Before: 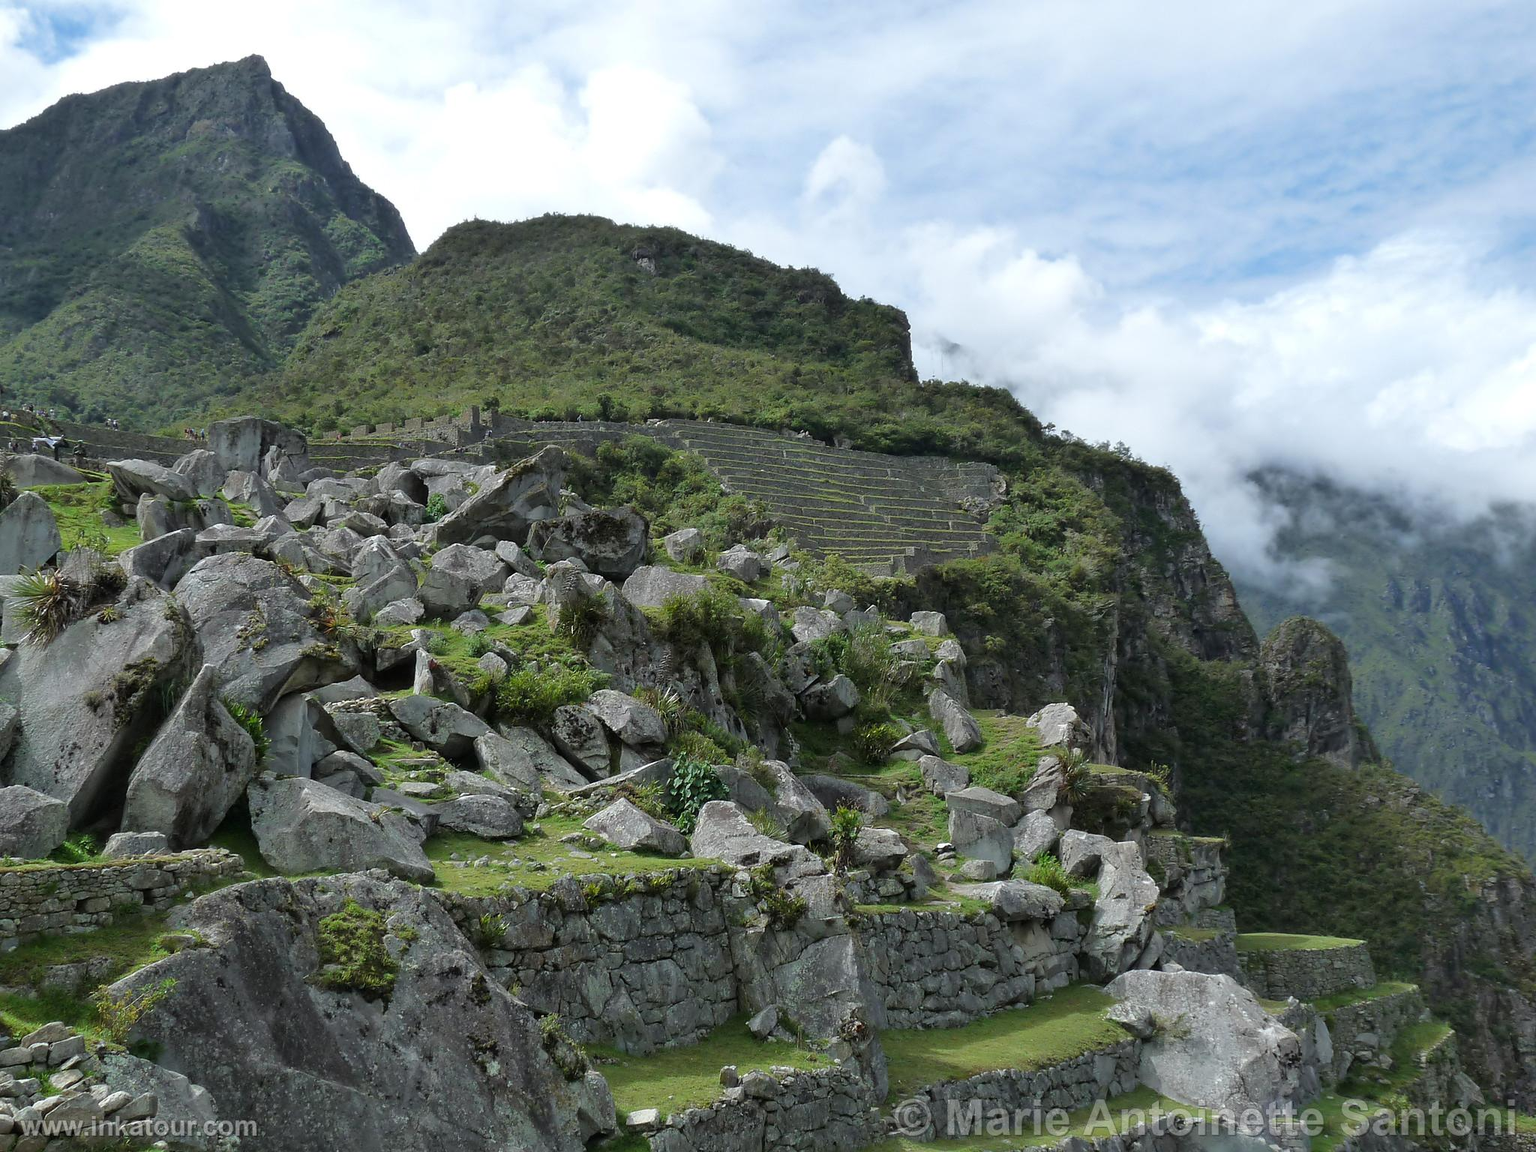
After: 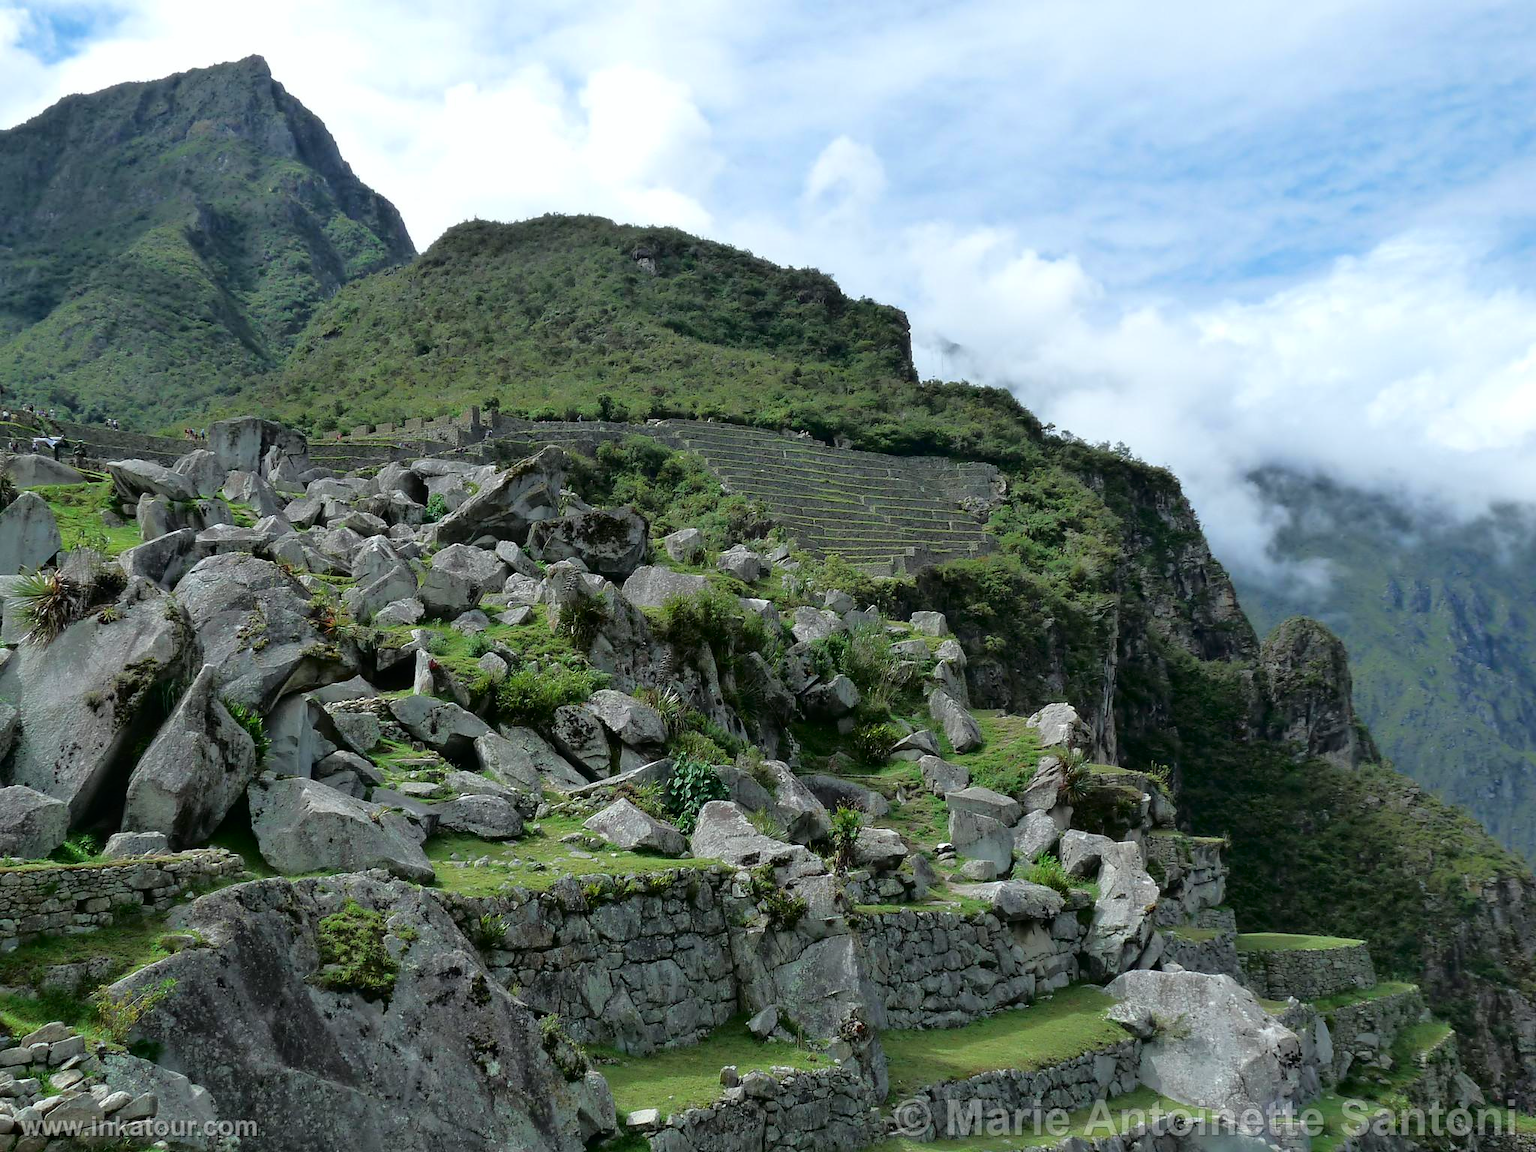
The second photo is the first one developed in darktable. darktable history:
tone curve: curves: ch0 [(0, 0) (0.126, 0.061) (0.362, 0.382) (0.498, 0.498) (0.706, 0.712) (1, 1)]; ch1 [(0, 0) (0.5, 0.497) (0.55, 0.578) (1, 1)]; ch2 [(0, 0) (0.44, 0.424) (0.489, 0.486) (0.537, 0.538) (1, 1)], color space Lab, independent channels, preserve colors none
